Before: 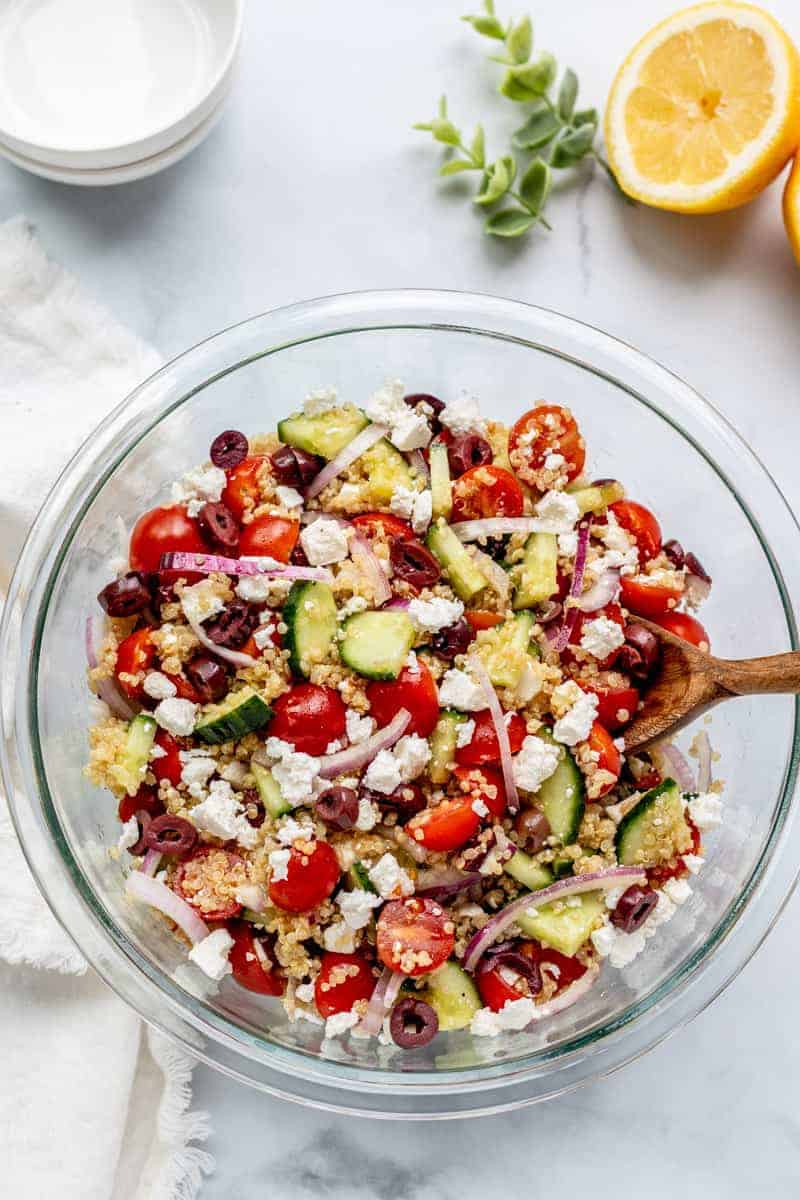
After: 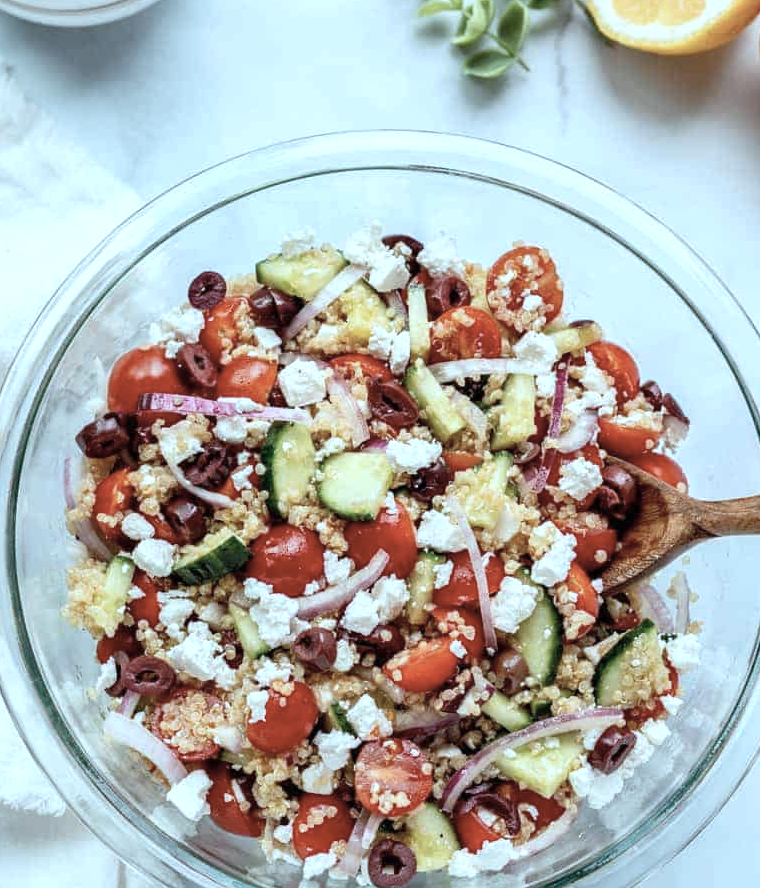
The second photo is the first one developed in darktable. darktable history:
crop and rotate: left 2.991%, top 13.302%, right 1.981%, bottom 12.636%
exposure: exposure 0.2 EV, compensate highlight preservation false
color correction: highlights a* -12.64, highlights b* -18.1, saturation 0.7
